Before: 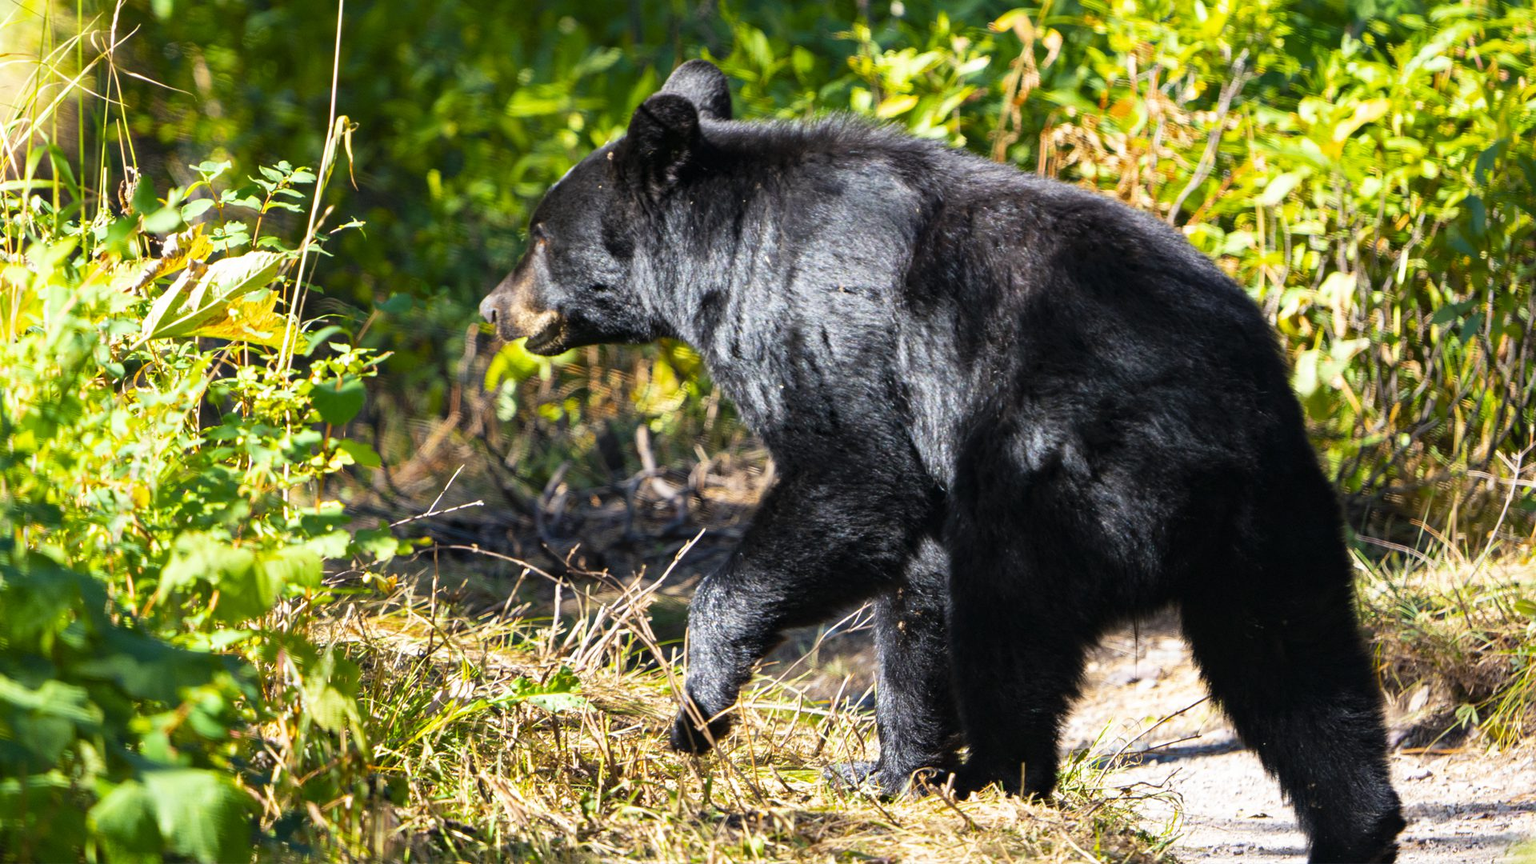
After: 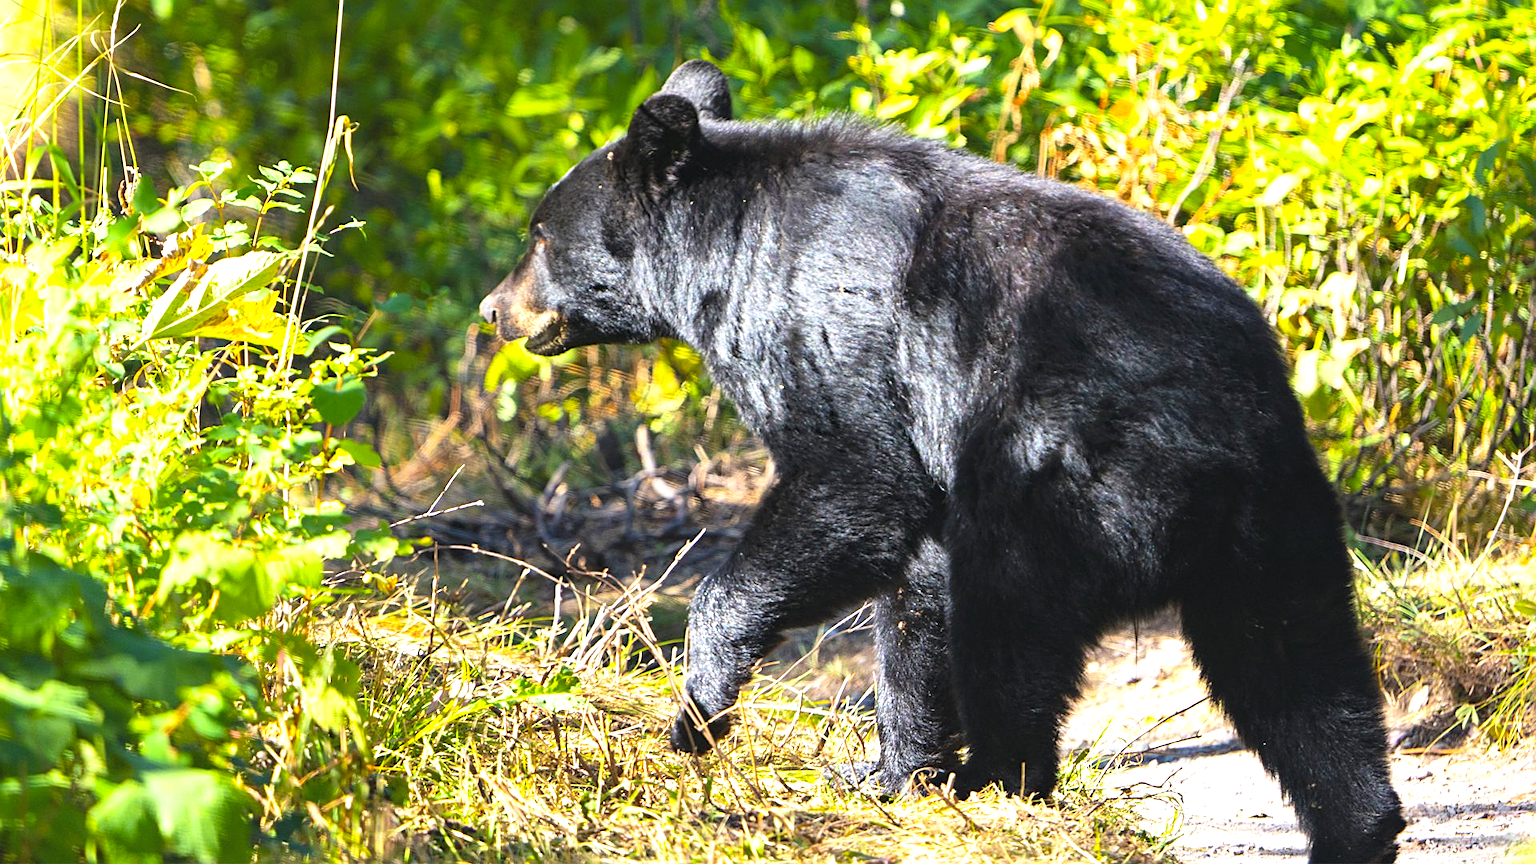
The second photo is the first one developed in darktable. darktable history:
sharpen: on, module defaults
contrast brightness saturation: contrast 0.07, brightness 0.08, saturation 0.18
exposure: black level correction -0.002, exposure 0.54 EV, compensate highlight preservation false
